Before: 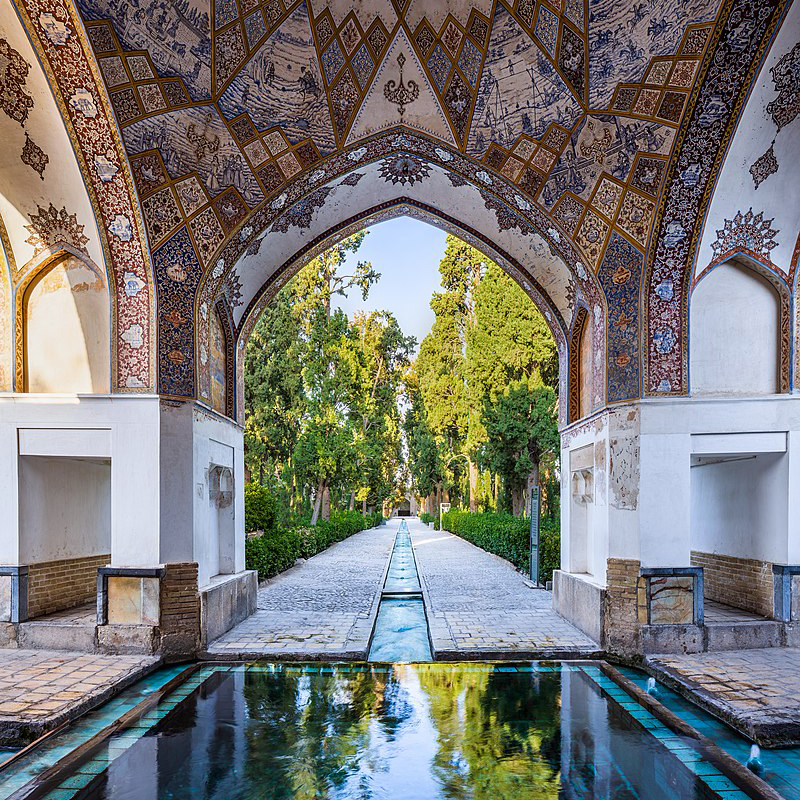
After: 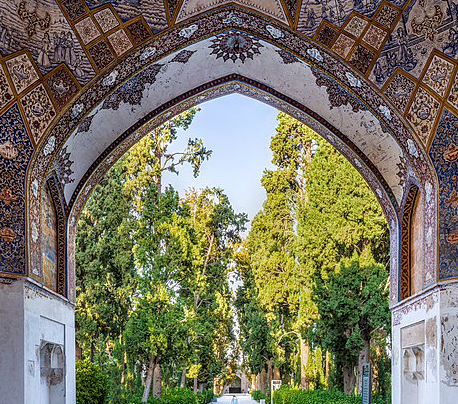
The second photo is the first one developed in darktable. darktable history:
local contrast: on, module defaults
crop: left 21.209%, top 15.397%, right 21.486%, bottom 34.039%
